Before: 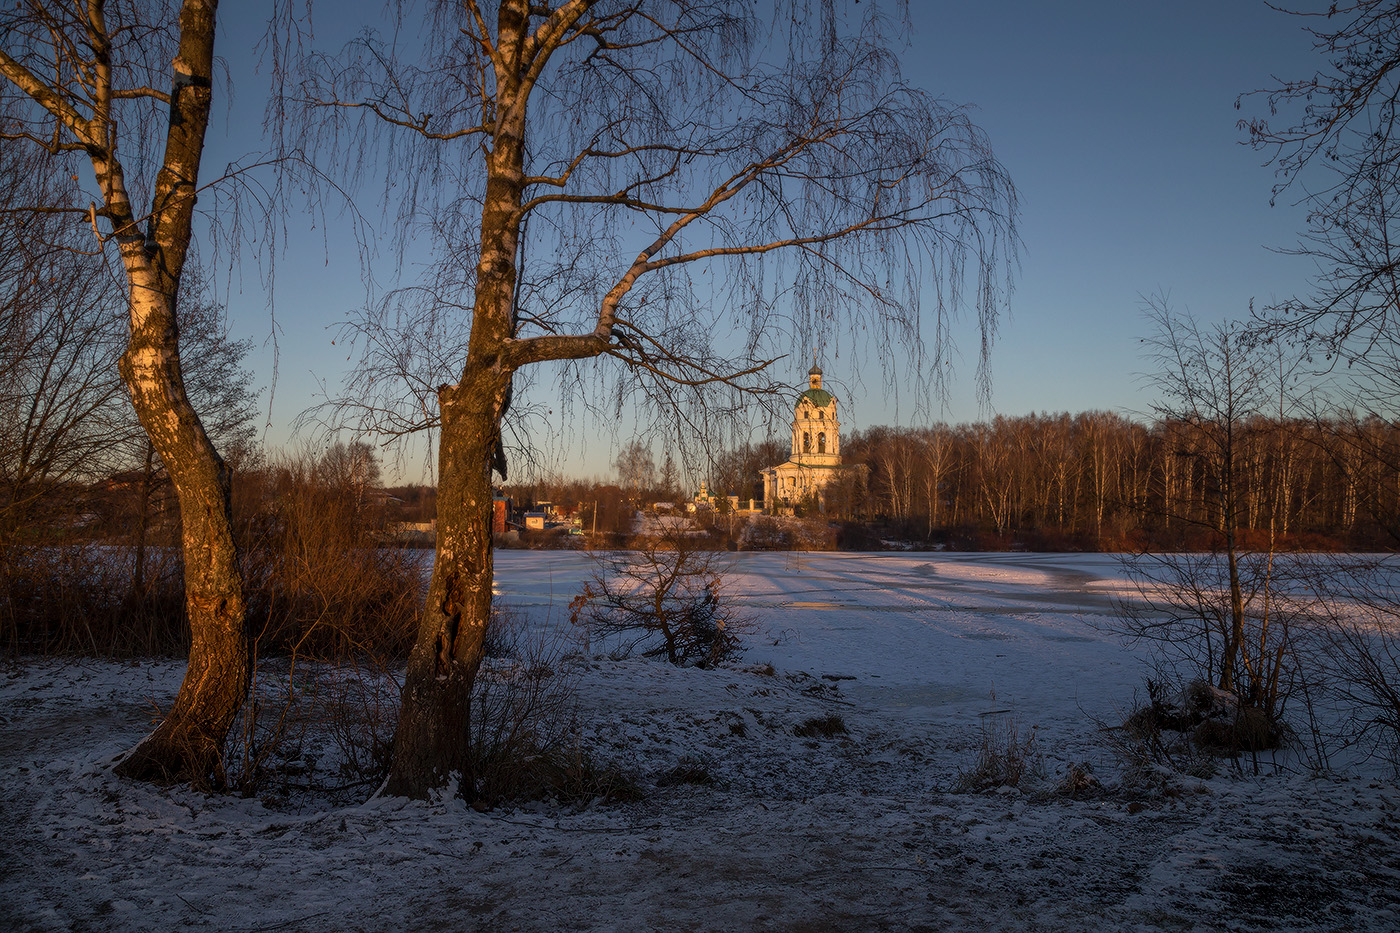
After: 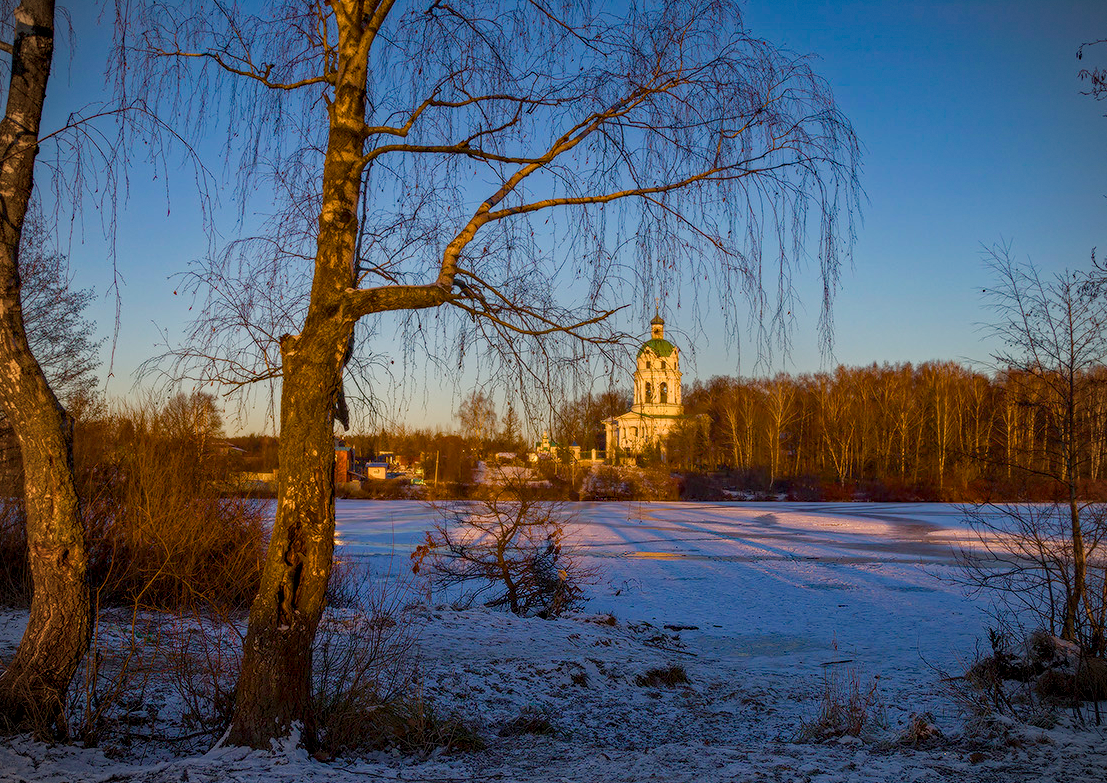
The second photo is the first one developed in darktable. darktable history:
haze removal: compatibility mode true, adaptive false
color balance rgb: linear chroma grading › global chroma 49.447%, perceptual saturation grading › global saturation 0.322%, perceptual saturation grading › highlights -16.955%, perceptual saturation grading › mid-tones 32.431%, perceptual saturation grading › shadows 50.537%, contrast -20.132%
vignetting: fall-off radius 60.88%, dithering 8-bit output
local contrast: highlights 91%, shadows 81%
crop: left 11.295%, top 5.384%, right 9.574%, bottom 10.678%
exposure: exposure 0.288 EV, compensate highlight preservation false
contrast brightness saturation: saturation -0.153
